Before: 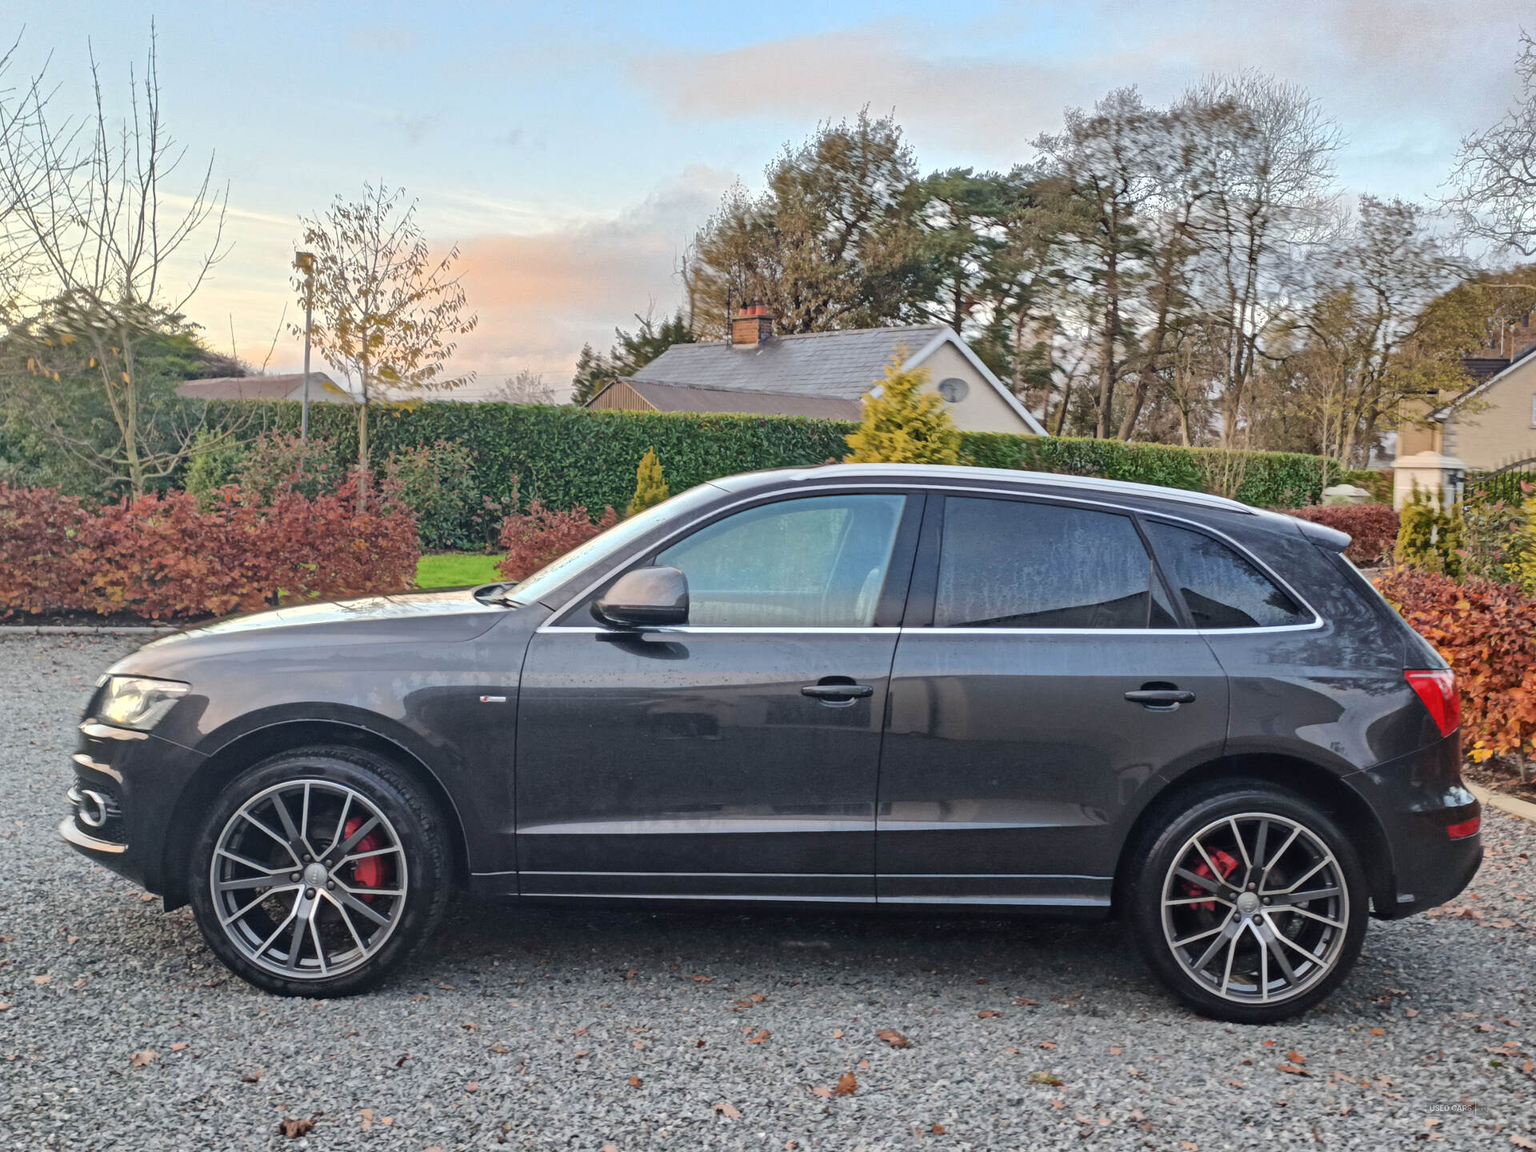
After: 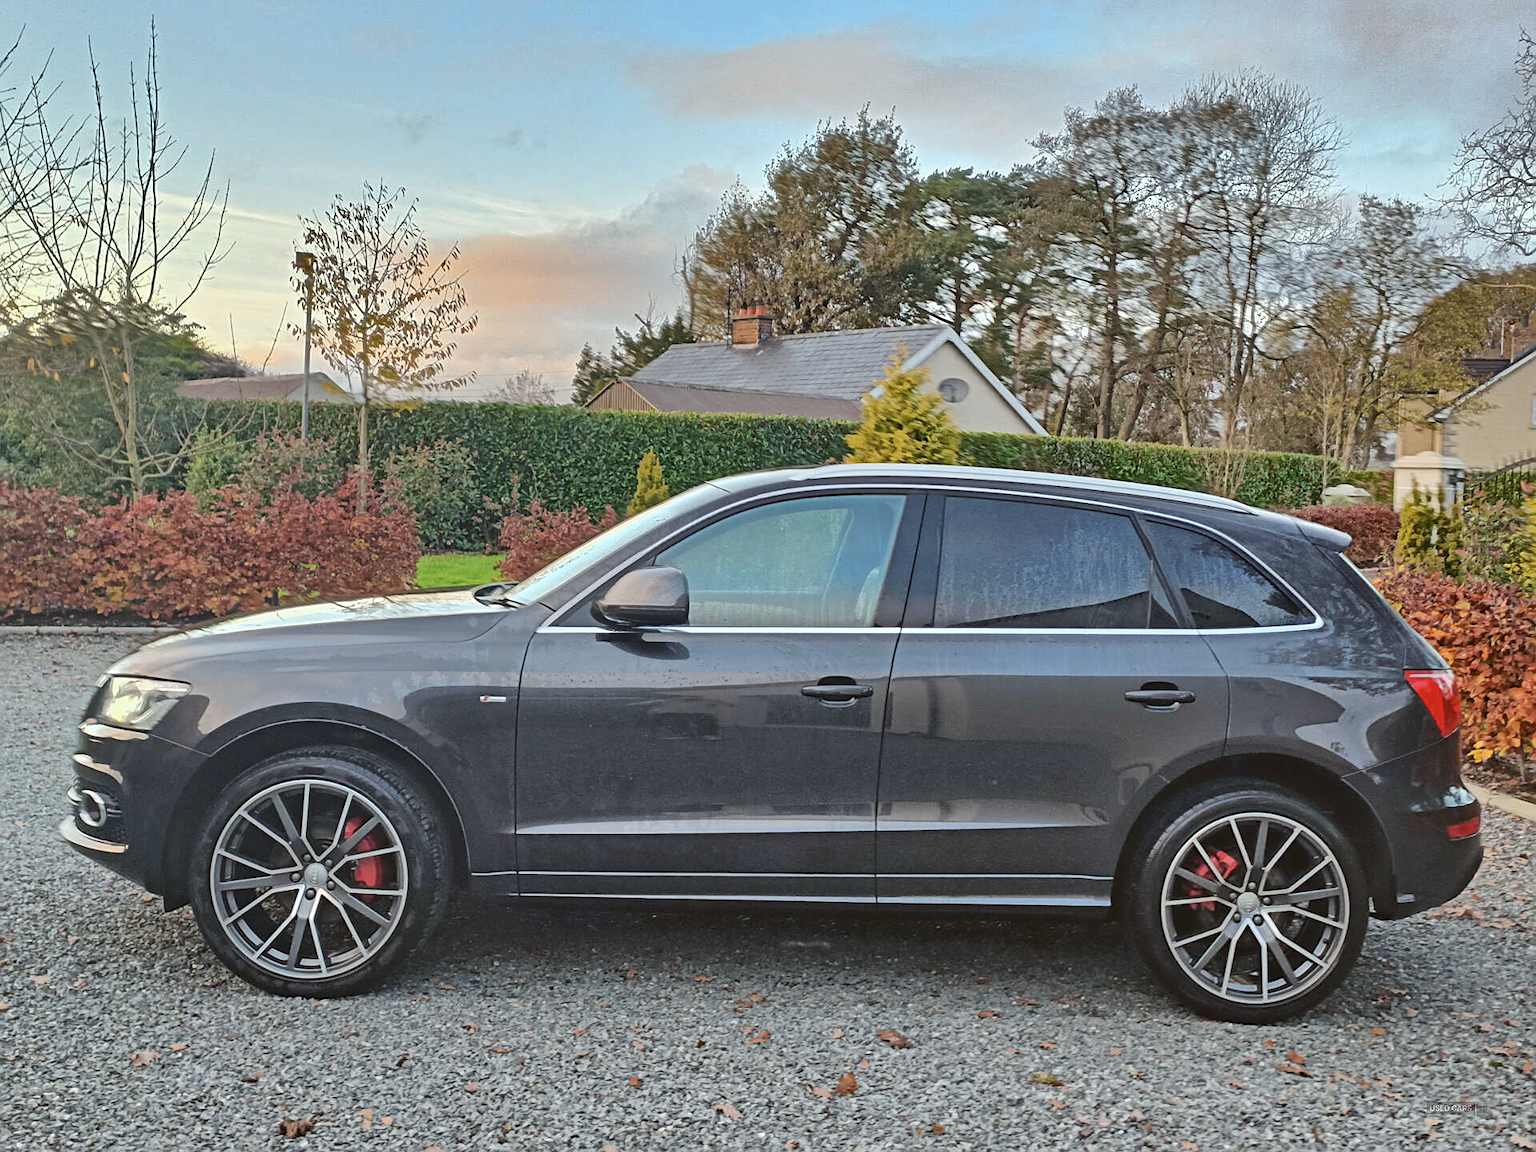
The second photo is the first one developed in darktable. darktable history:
sharpen: on, module defaults
shadows and highlights: shadows 60, soften with gaussian
color balance: lift [1.004, 1.002, 1.002, 0.998], gamma [1, 1.007, 1.002, 0.993], gain [1, 0.977, 1.013, 1.023], contrast -3.64%
